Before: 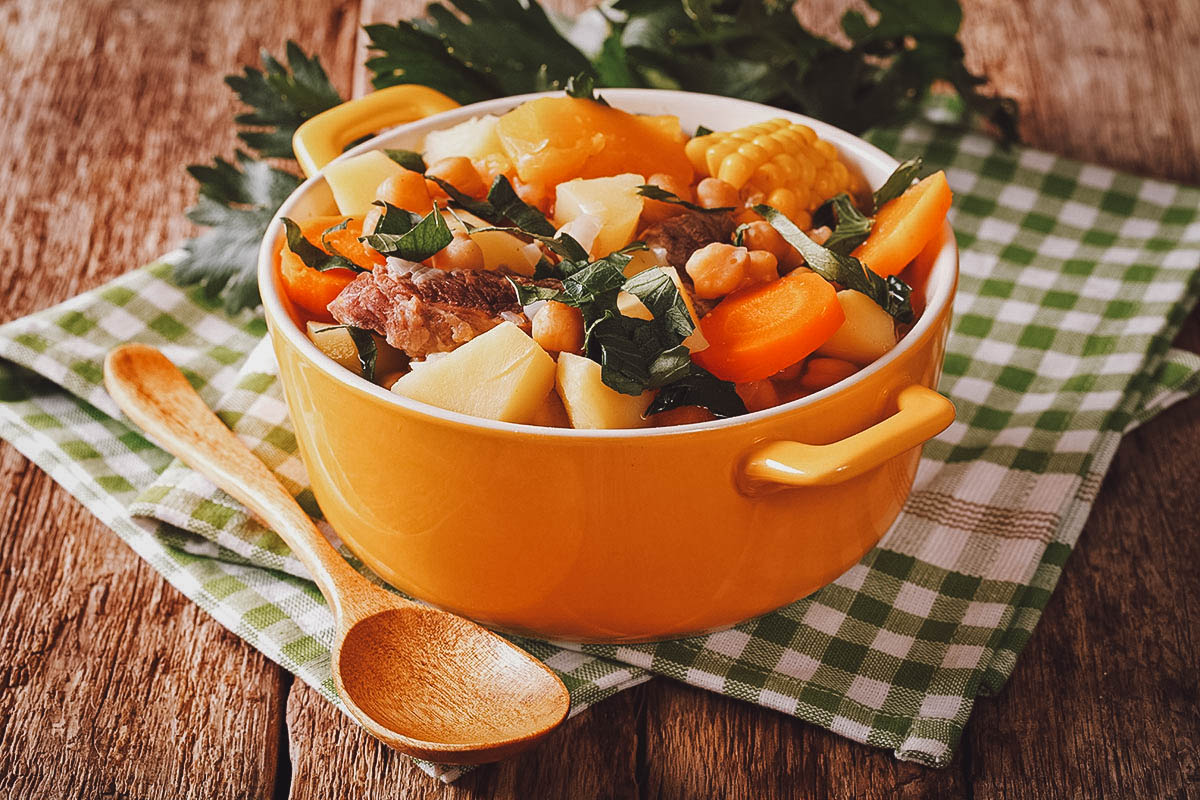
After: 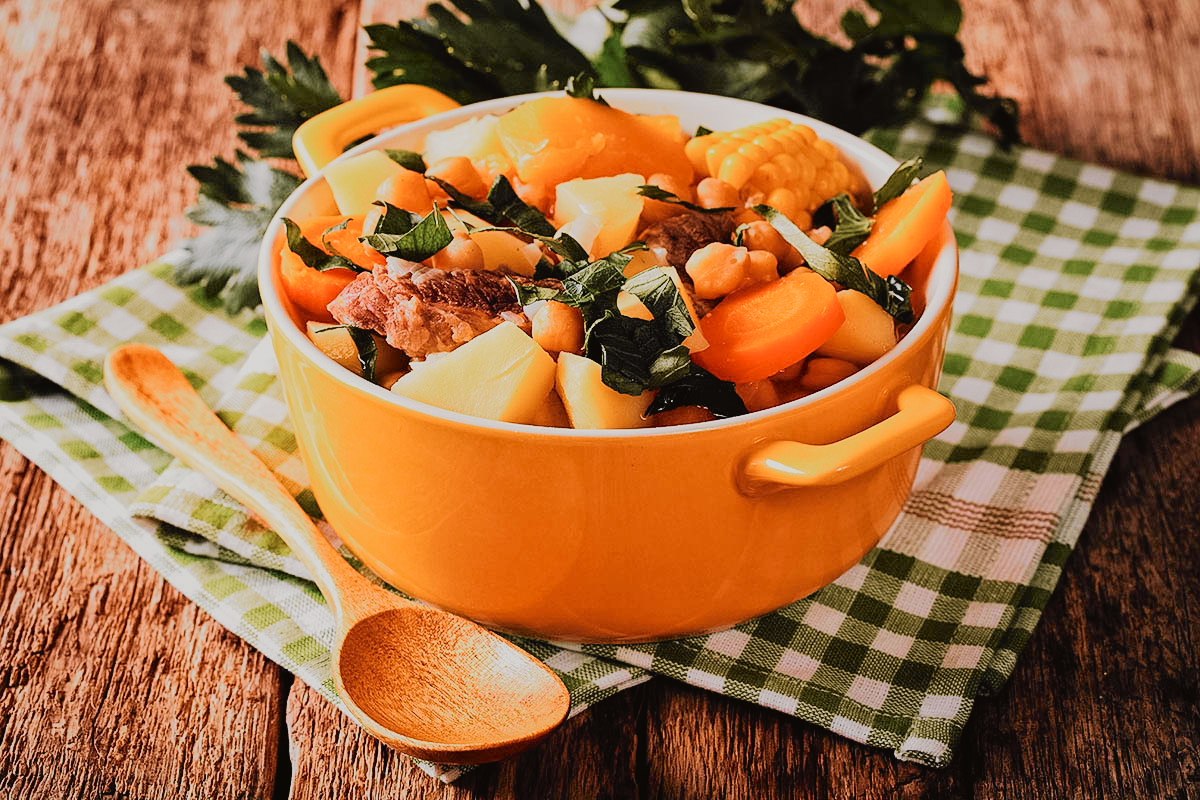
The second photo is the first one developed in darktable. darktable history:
tone curve: curves: ch0 [(0, 0.019) (0.066, 0.054) (0.184, 0.184) (0.369, 0.417) (0.501, 0.586) (0.617, 0.71) (0.743, 0.787) (0.997, 0.997)]; ch1 [(0, 0) (0.187, 0.156) (0.388, 0.372) (0.437, 0.428) (0.474, 0.472) (0.499, 0.5) (0.521, 0.514) (0.548, 0.567) (0.6, 0.629) (0.82, 0.831) (1, 1)]; ch2 [(0, 0) (0.234, 0.227) (0.352, 0.372) (0.459, 0.484) (0.5, 0.505) (0.518, 0.516) (0.529, 0.541) (0.56, 0.594) (0.607, 0.644) (0.74, 0.771) (0.858, 0.873) (0.999, 0.994)], color space Lab, independent channels, preserve colors none
filmic rgb: black relative exposure -7.87 EV, white relative exposure 4.17 EV, threshold 5.97 EV, hardness 4.06, latitude 51.37%, contrast 1.009, shadows ↔ highlights balance 6.2%, enable highlight reconstruction true
